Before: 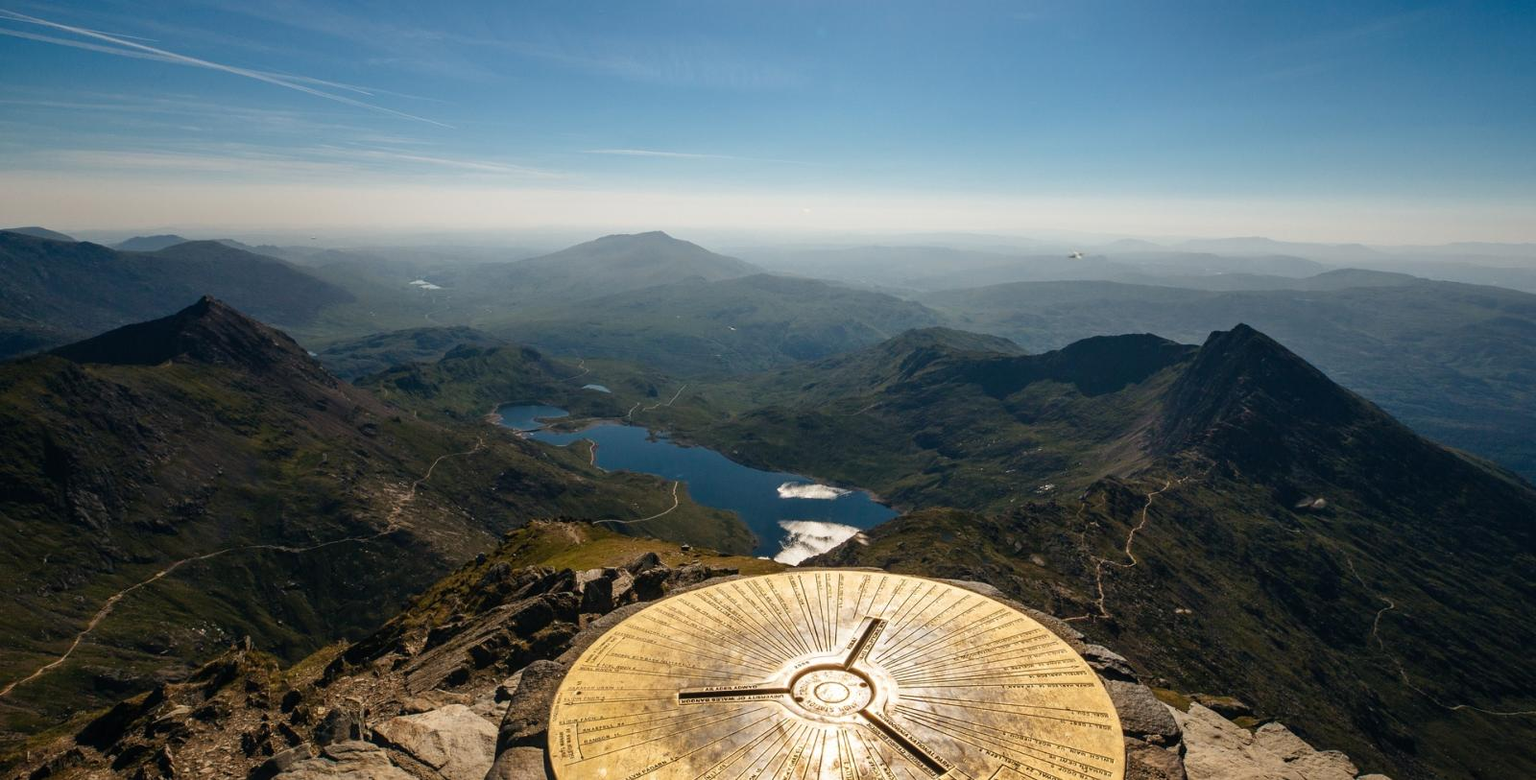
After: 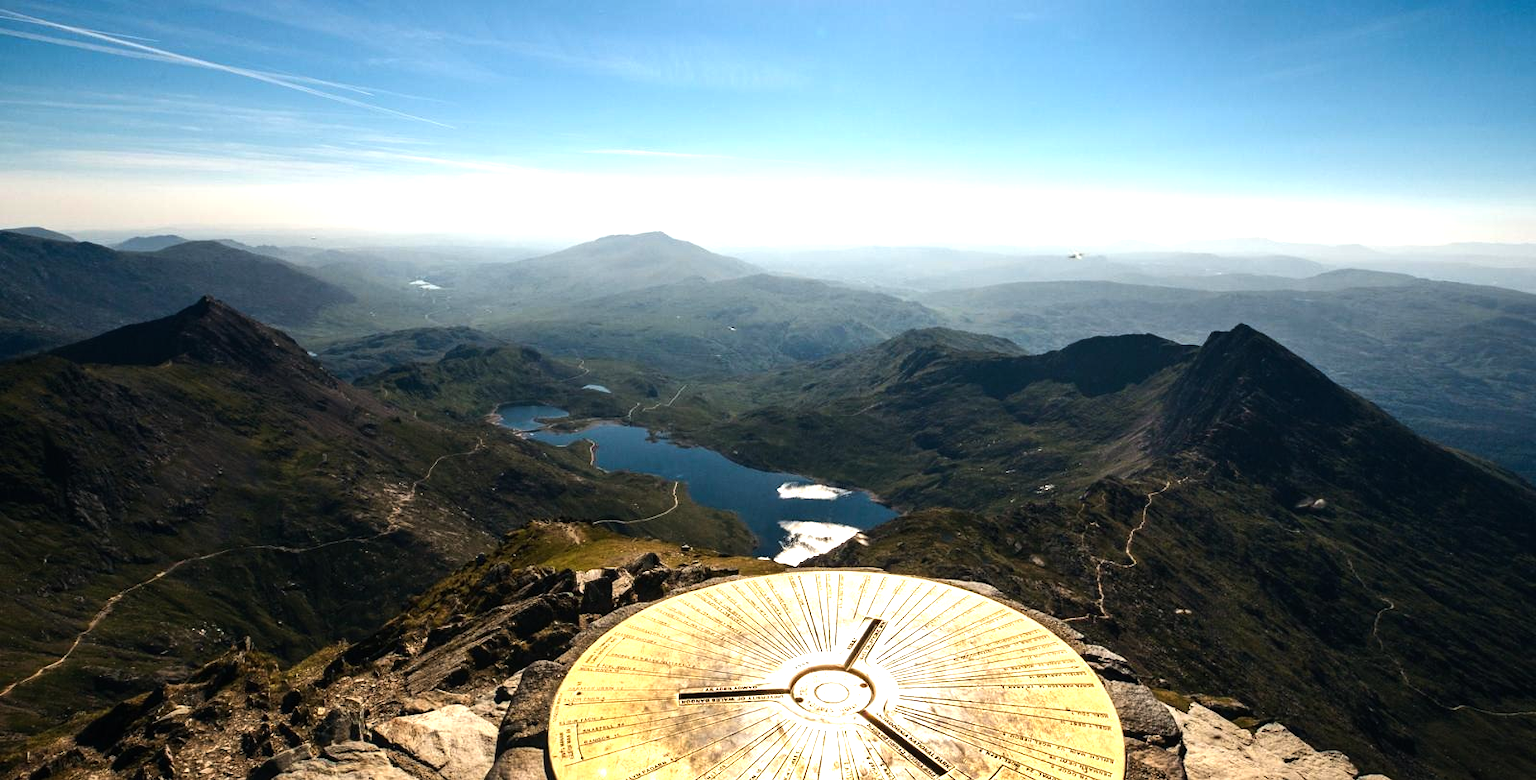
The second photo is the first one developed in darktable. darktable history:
tone equalizer: -8 EV -0.75 EV, -7 EV -0.7 EV, -6 EV -0.6 EV, -5 EV -0.4 EV, -3 EV 0.4 EV, -2 EV 0.6 EV, -1 EV 0.7 EV, +0 EV 0.75 EV, edges refinement/feathering 500, mask exposure compensation -1.57 EV, preserve details no
exposure: exposure 0.426 EV, compensate highlight preservation false
